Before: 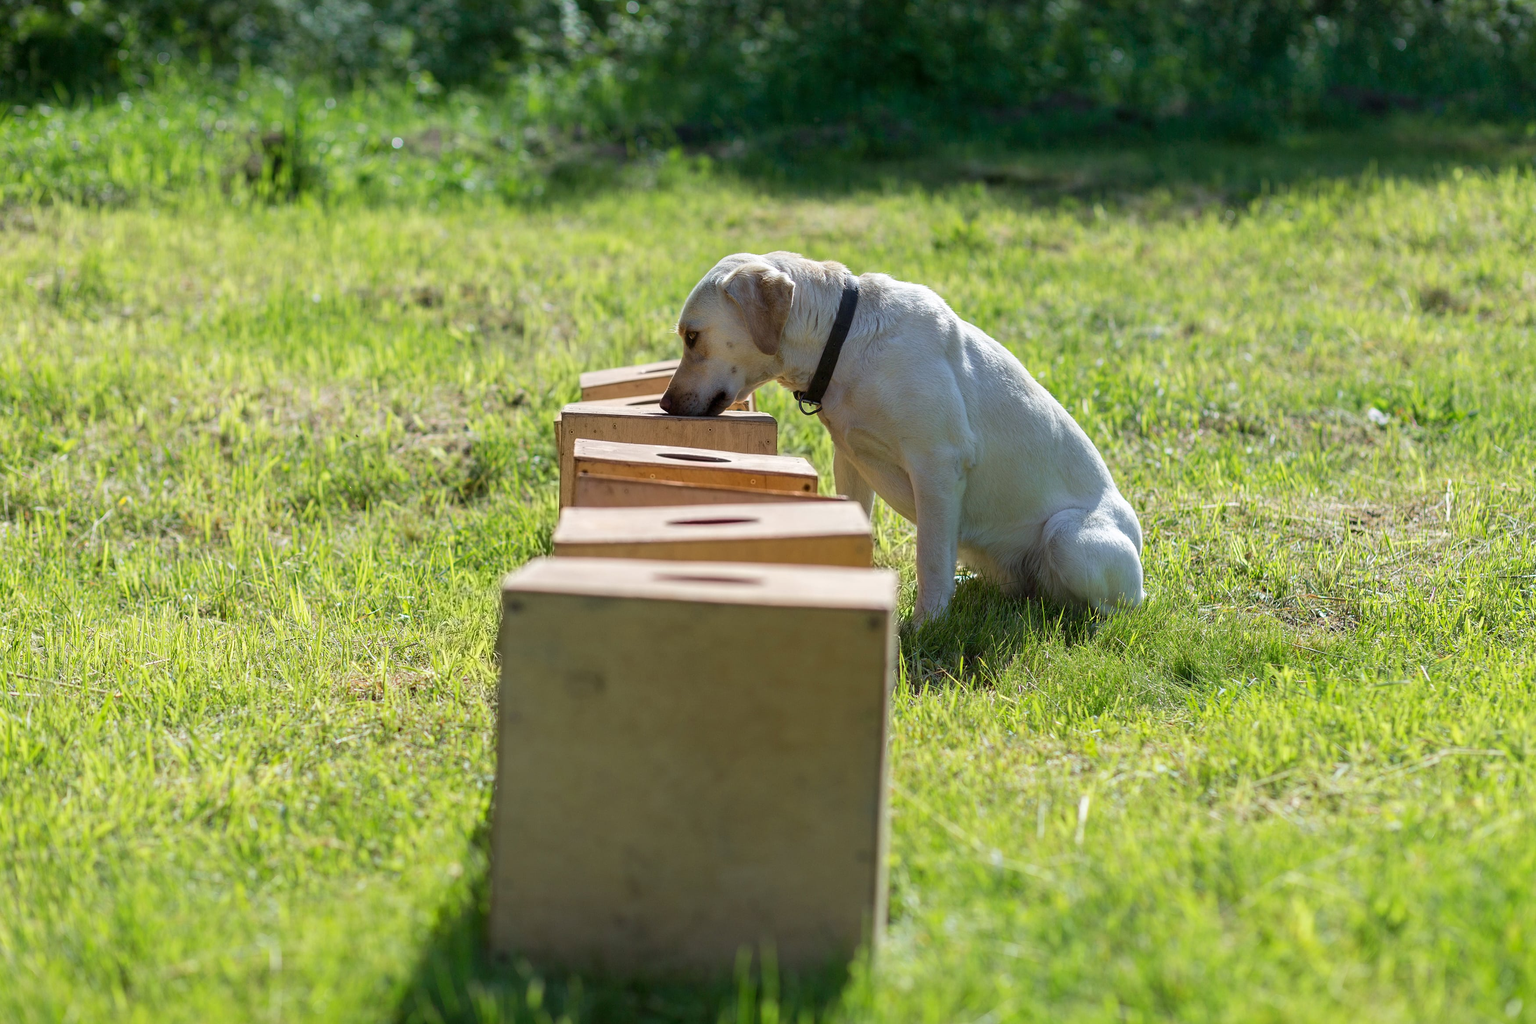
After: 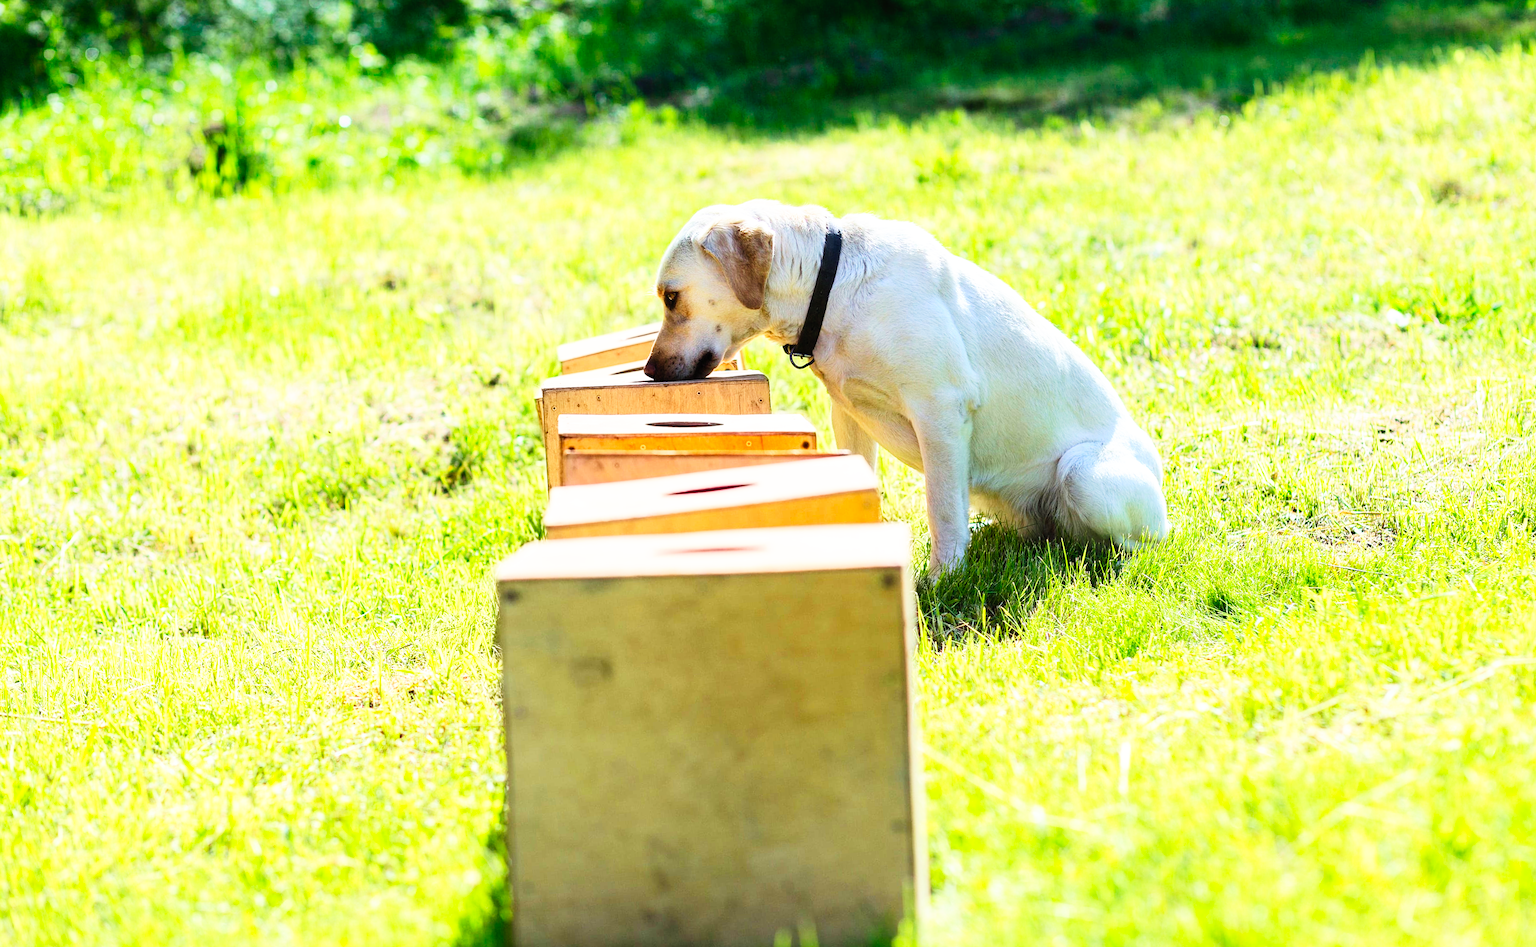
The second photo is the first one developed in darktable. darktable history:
contrast brightness saturation: contrast 0.2, brightness 0.16, saturation 0.22
base curve: curves: ch0 [(0, 0) (0.007, 0.004) (0.027, 0.03) (0.046, 0.07) (0.207, 0.54) (0.442, 0.872) (0.673, 0.972) (1, 1)], preserve colors none
rotate and perspective: rotation -5°, crop left 0.05, crop right 0.952, crop top 0.11, crop bottom 0.89
